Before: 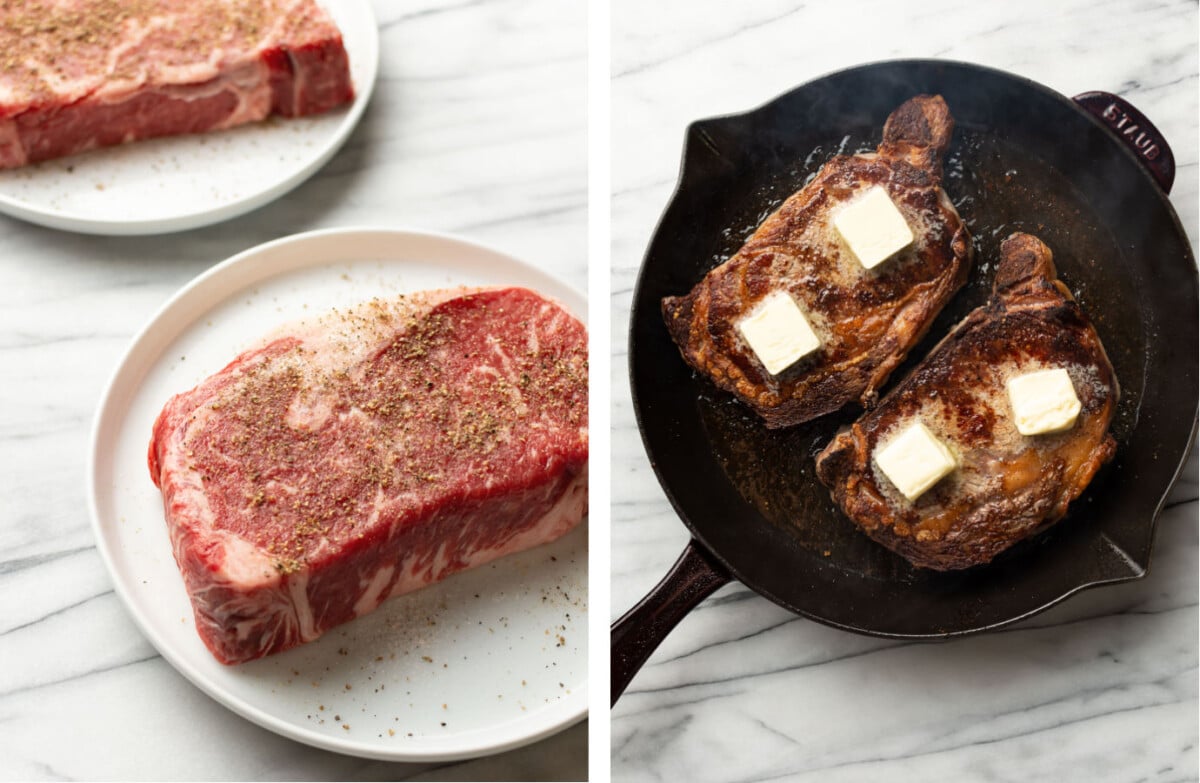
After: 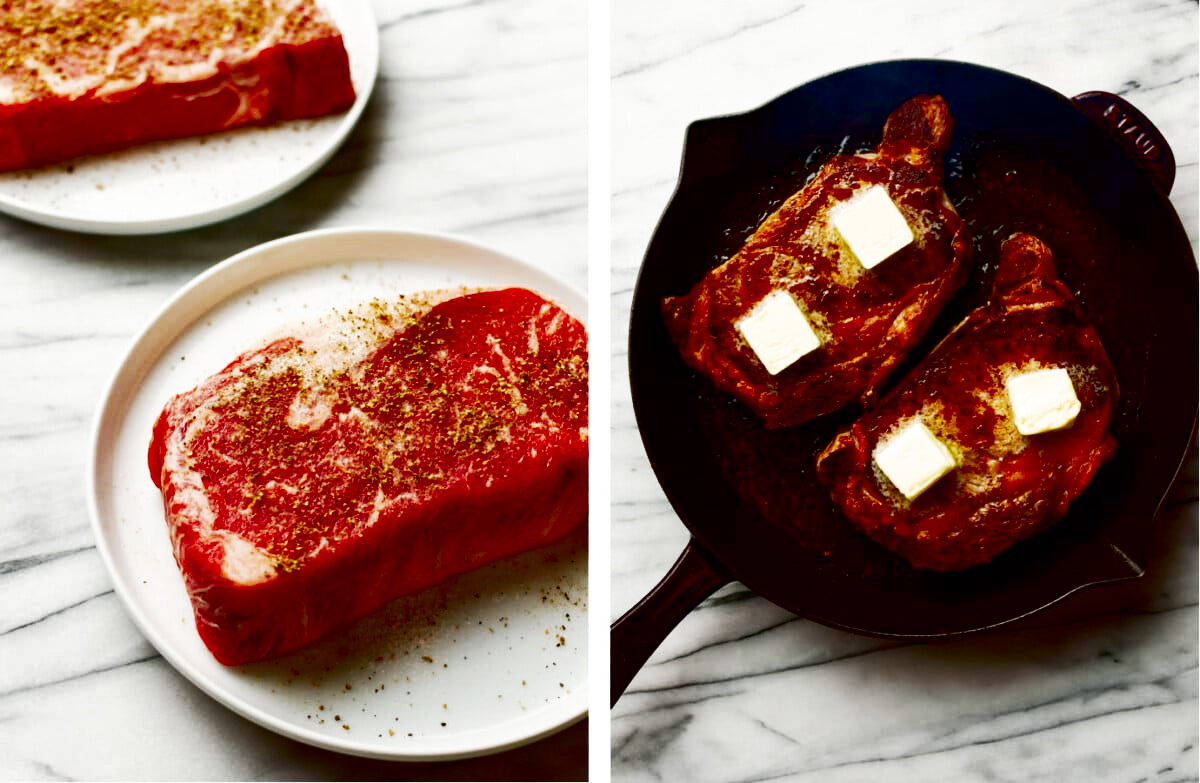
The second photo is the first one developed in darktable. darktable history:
contrast brightness saturation: brightness -1, saturation 1
shadows and highlights: shadows 22.7, highlights -48.71, soften with gaussian
base curve: curves: ch0 [(0, 0) (0.028, 0.03) (0.121, 0.232) (0.46, 0.748) (0.859, 0.968) (1, 1)], preserve colors none
